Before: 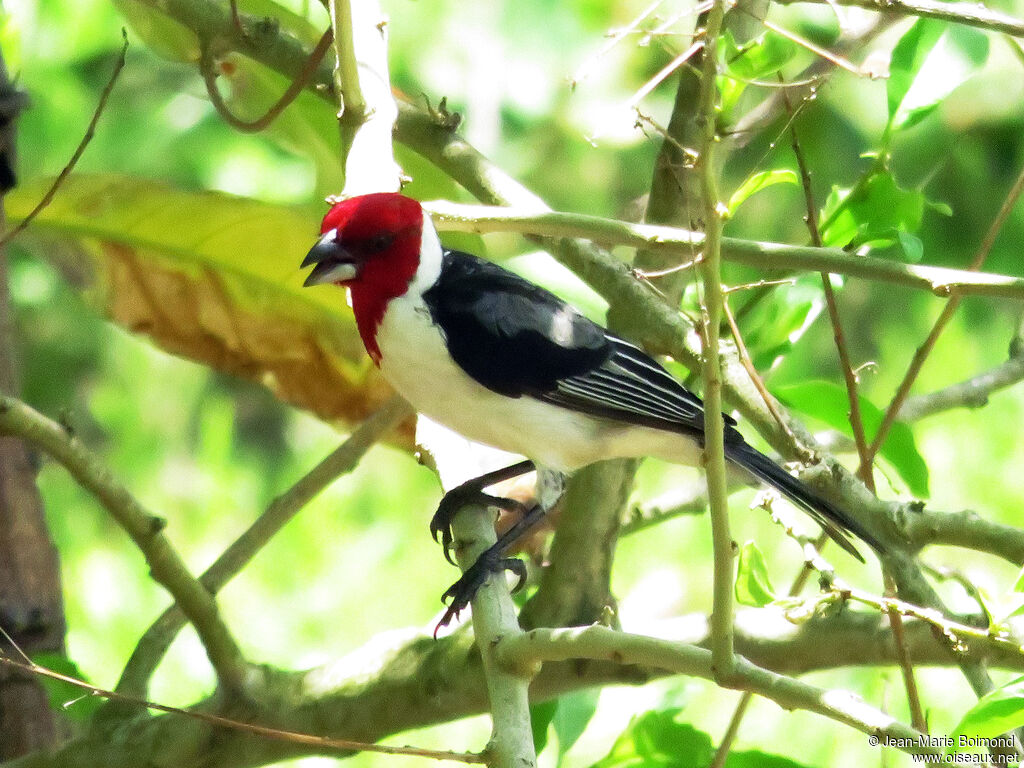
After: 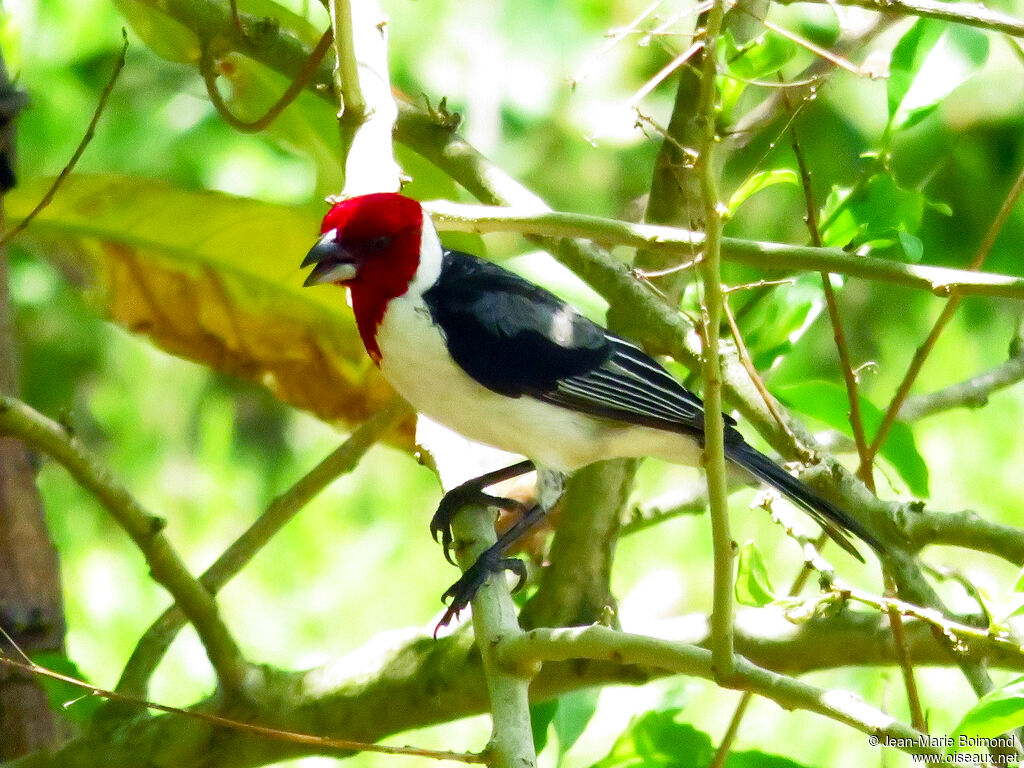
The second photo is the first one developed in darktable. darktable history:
color balance rgb: perceptual saturation grading › global saturation 20%, perceptual saturation grading › highlights -24.91%, perceptual saturation grading › shadows 49.981%, global vibrance 20%
